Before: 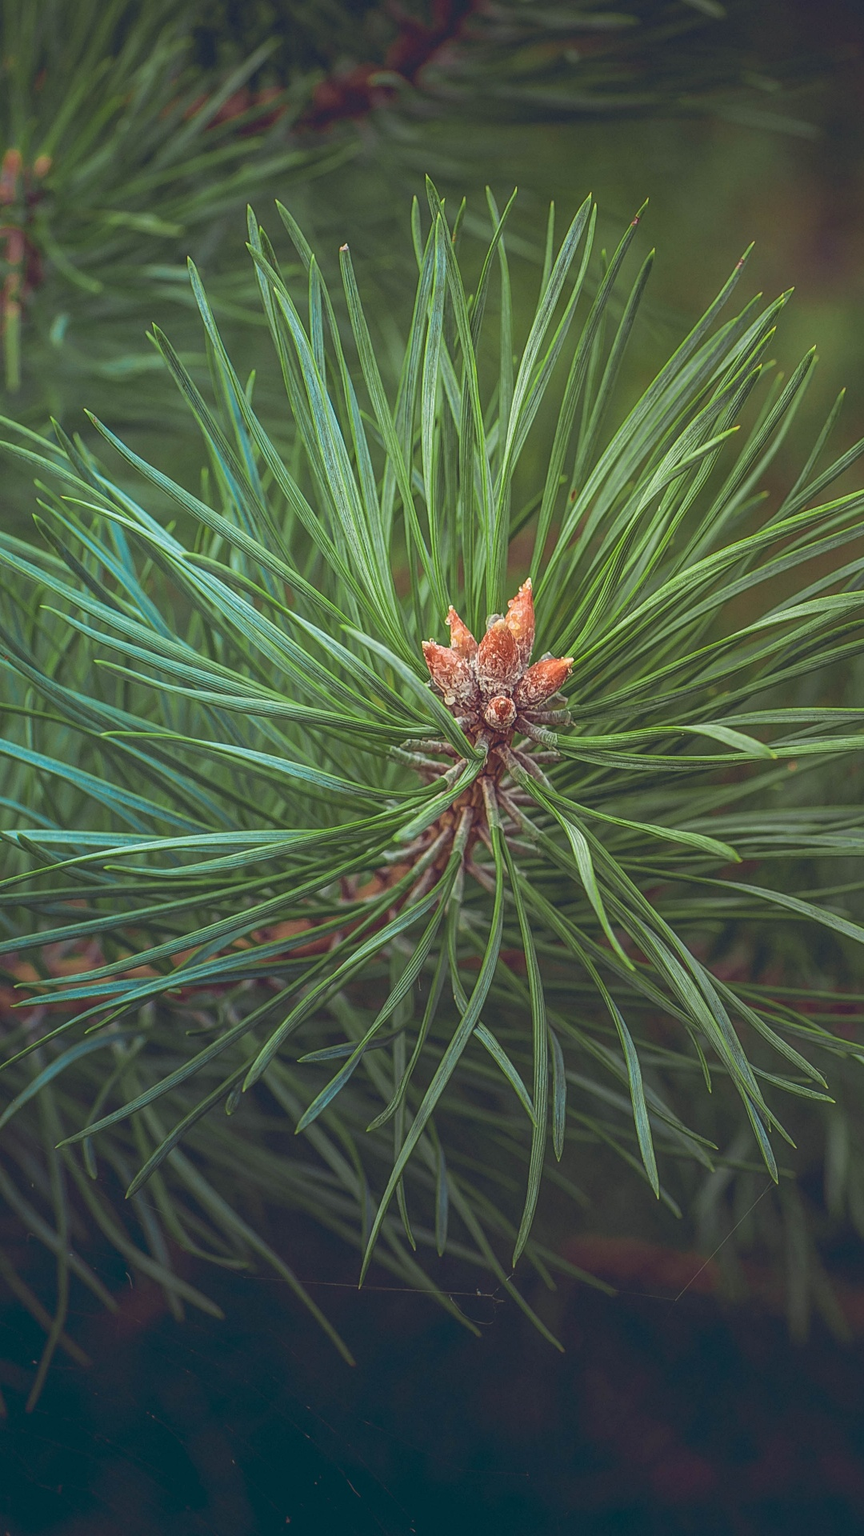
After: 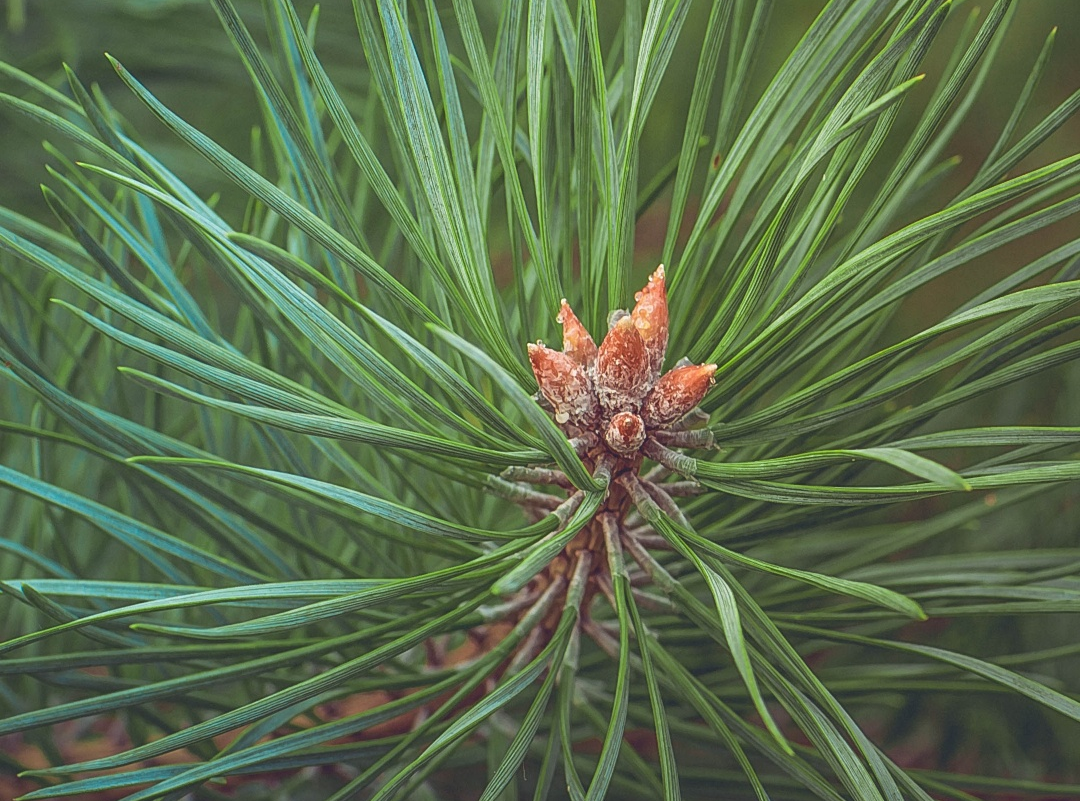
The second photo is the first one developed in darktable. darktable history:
crop and rotate: top 23.884%, bottom 34.38%
exposure: compensate exposure bias true, compensate highlight preservation false
sharpen: radius 5.31, amount 0.311, threshold 26.752
